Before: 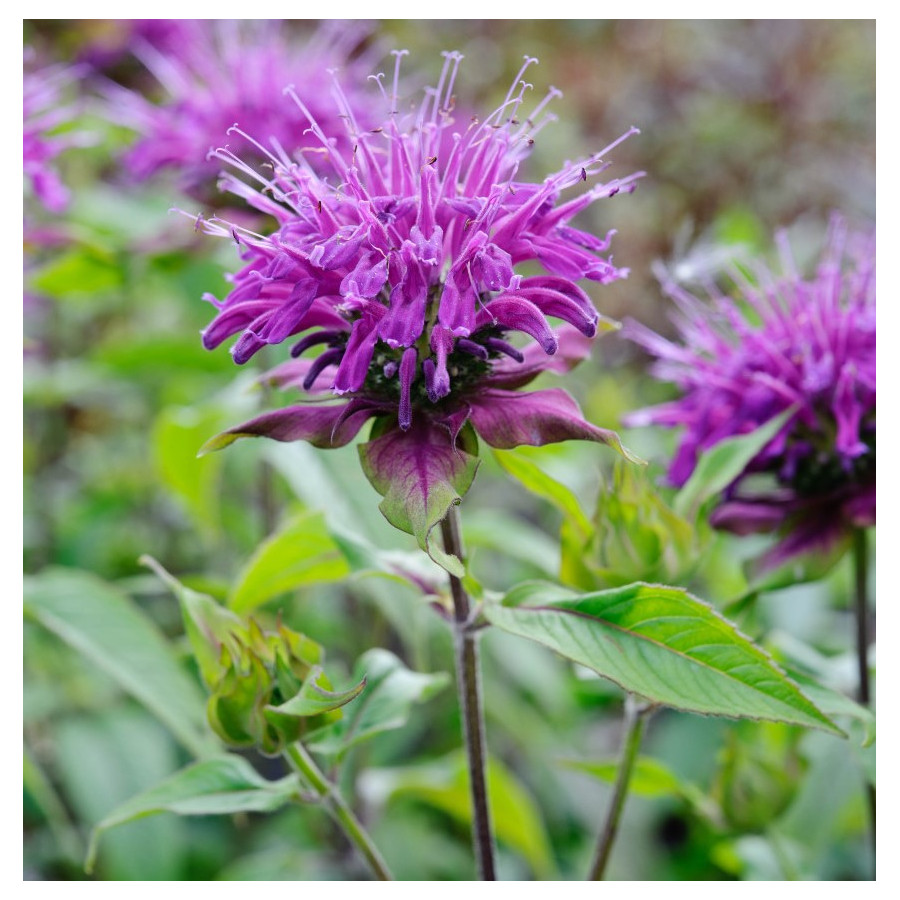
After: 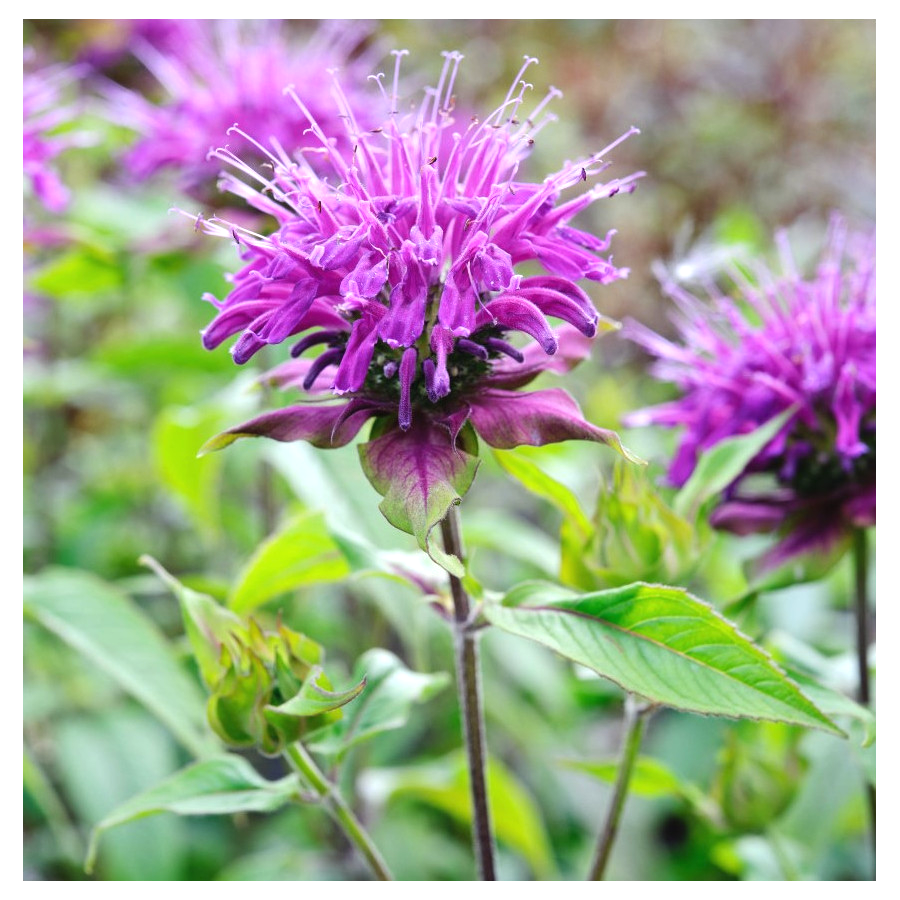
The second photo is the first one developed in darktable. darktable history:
exposure: black level correction -0.001, exposure 0.53 EV, compensate highlight preservation false
